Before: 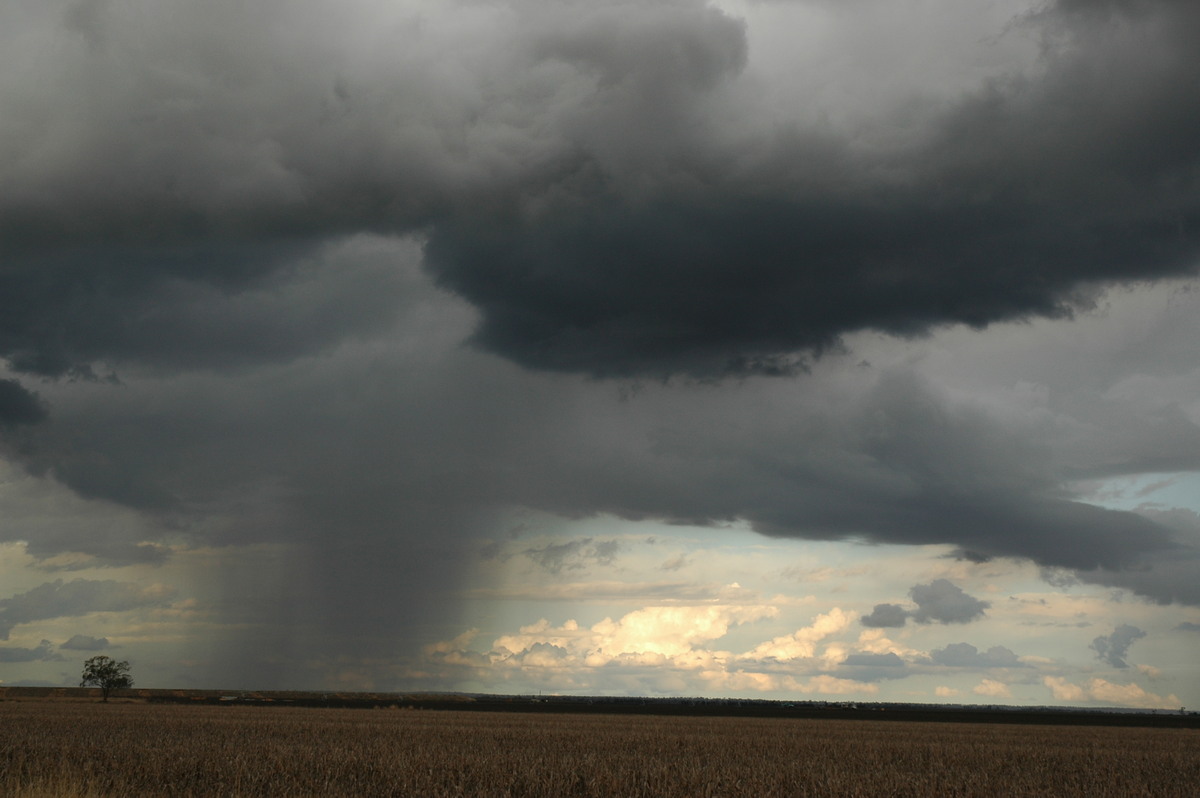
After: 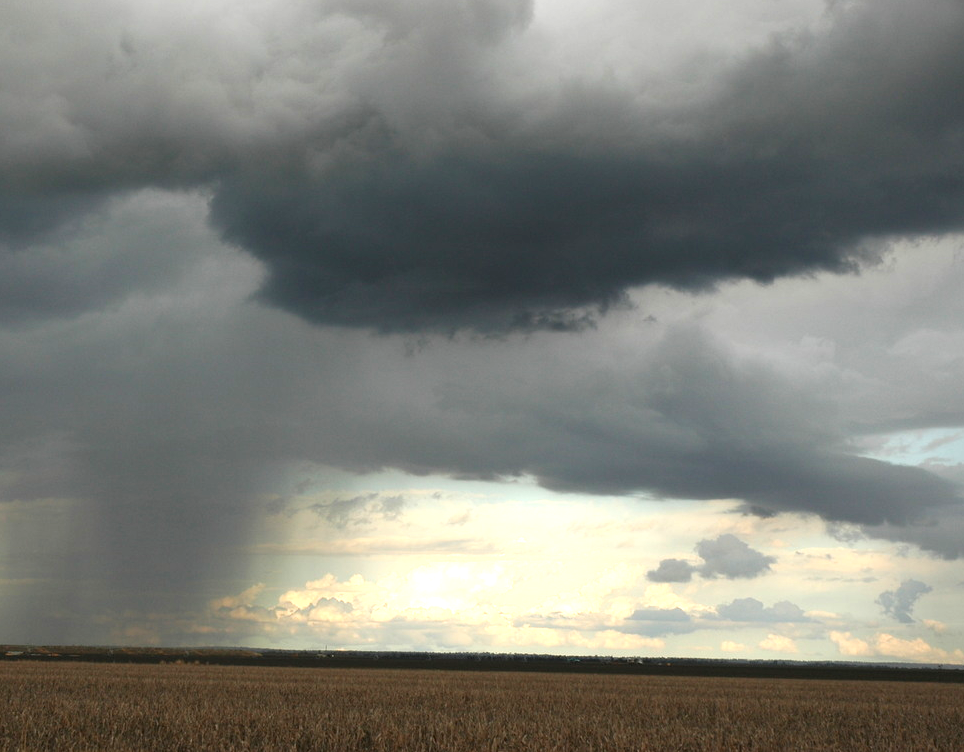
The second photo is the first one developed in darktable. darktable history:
crop and rotate: left 17.904%, top 5.727%, right 1.756%
exposure: exposure 1 EV, compensate highlight preservation false
contrast brightness saturation: contrast -0.019, brightness -0.008, saturation 0.036
